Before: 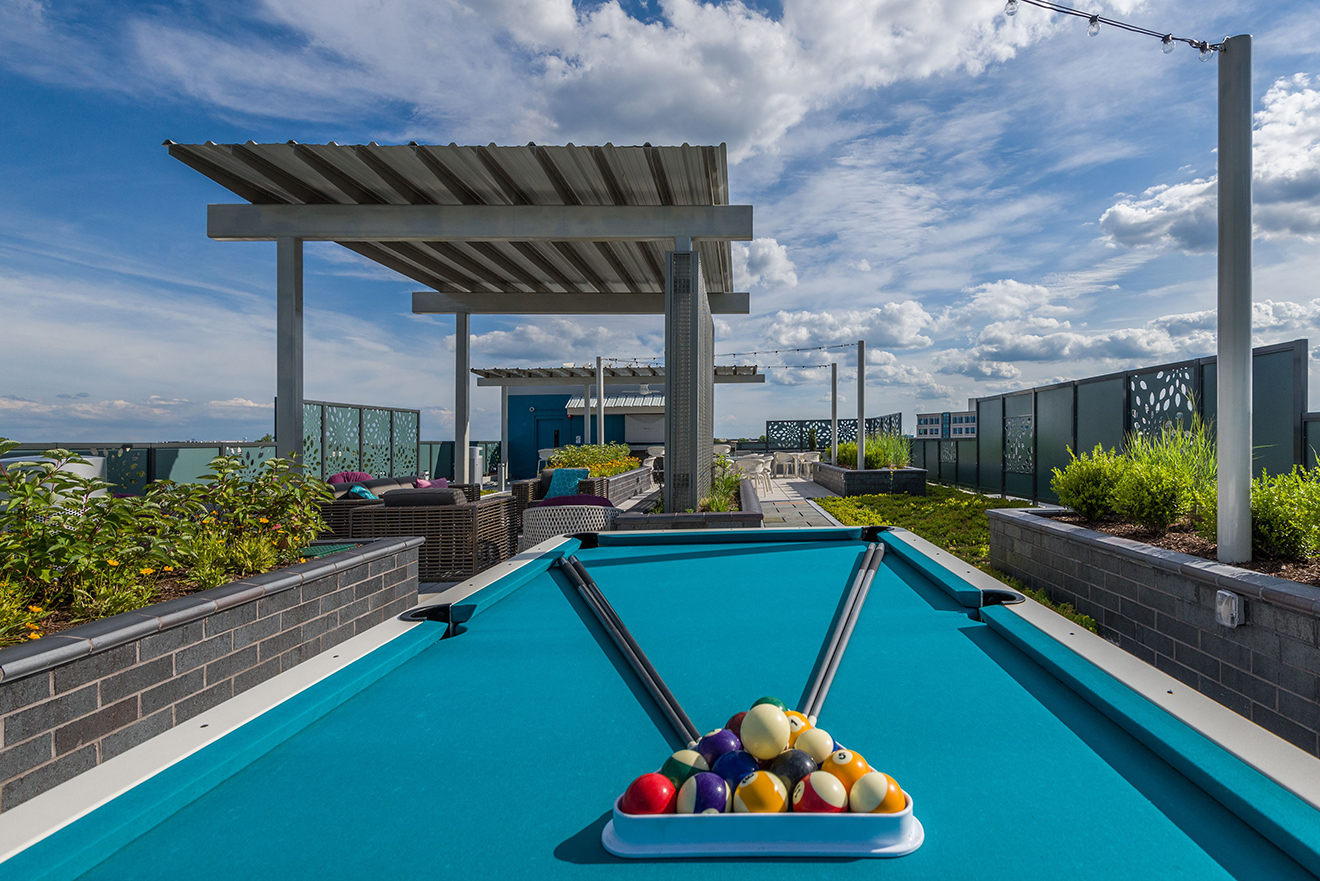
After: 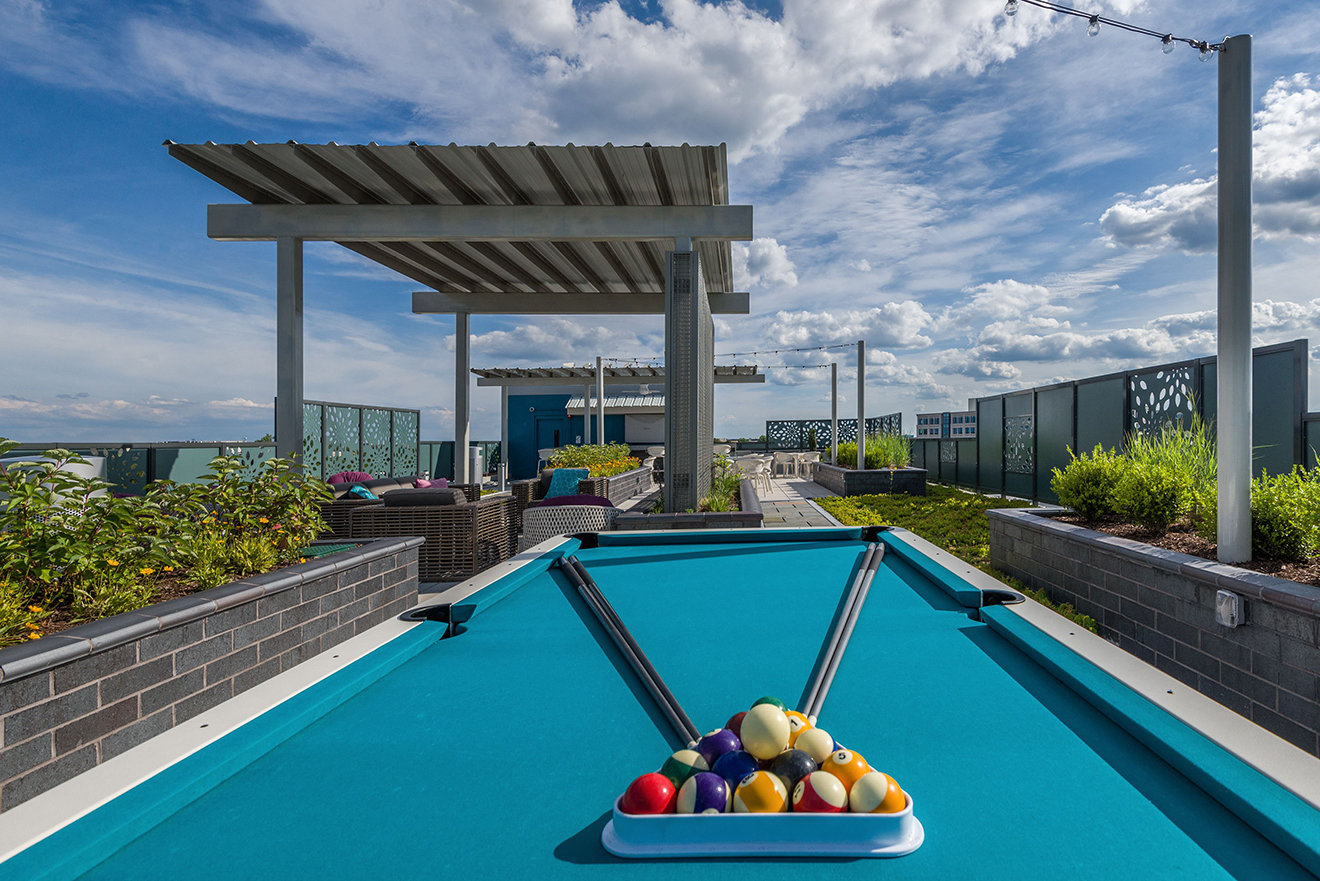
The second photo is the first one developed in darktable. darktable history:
shadows and highlights: shadows 12.79, white point adjustment 1.31, soften with gaussian
